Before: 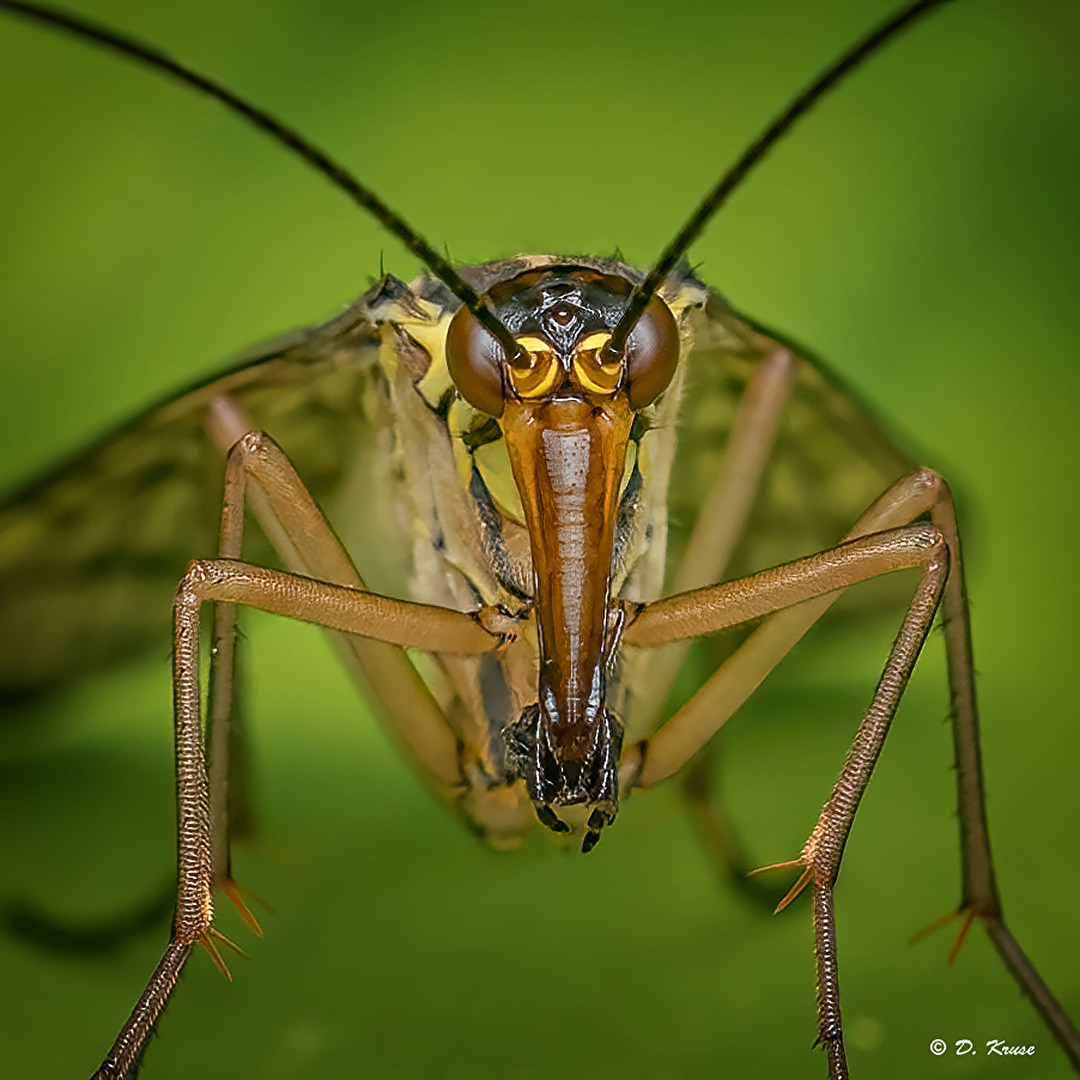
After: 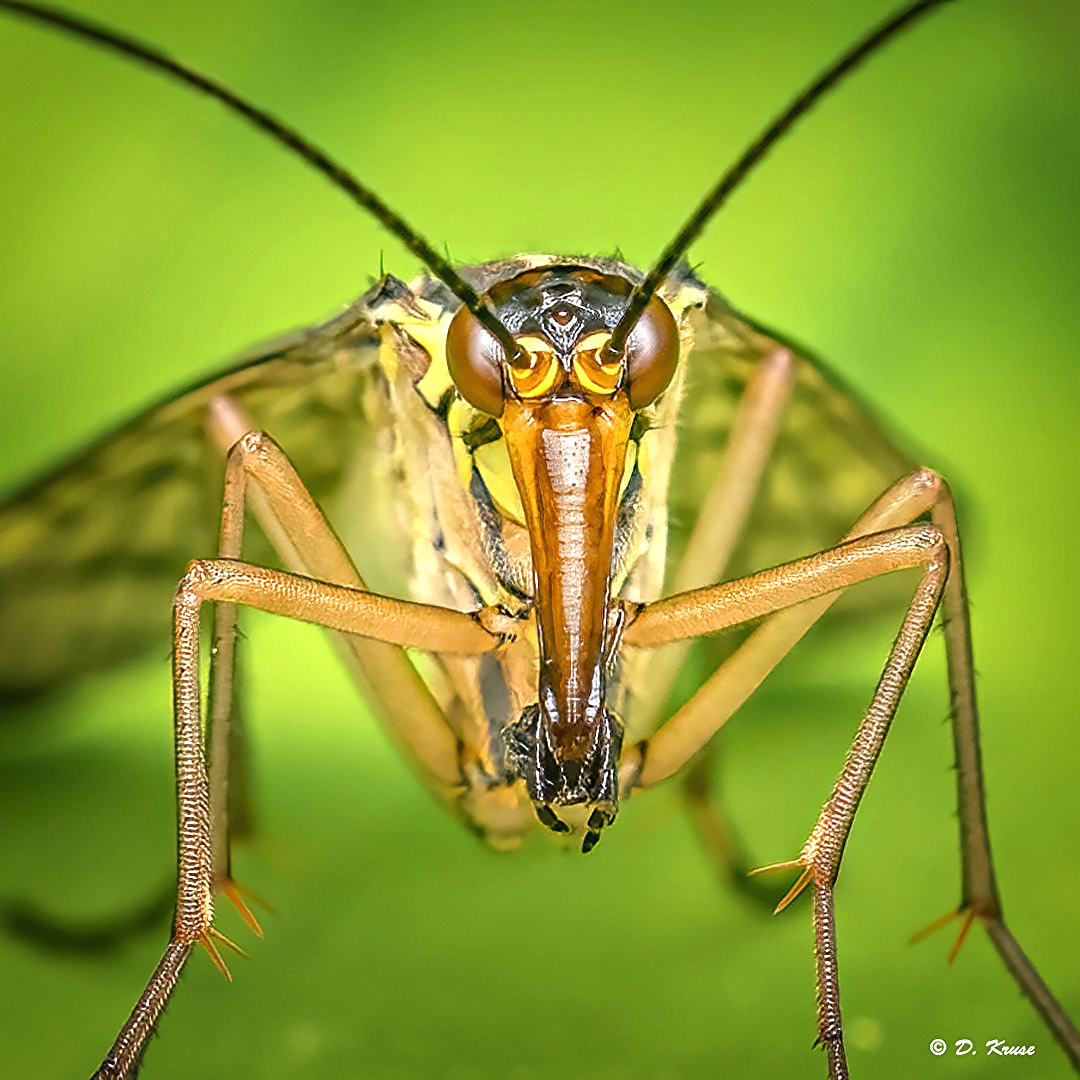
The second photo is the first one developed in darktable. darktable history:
exposure: black level correction 0, exposure 1.296 EV, compensate highlight preservation false
